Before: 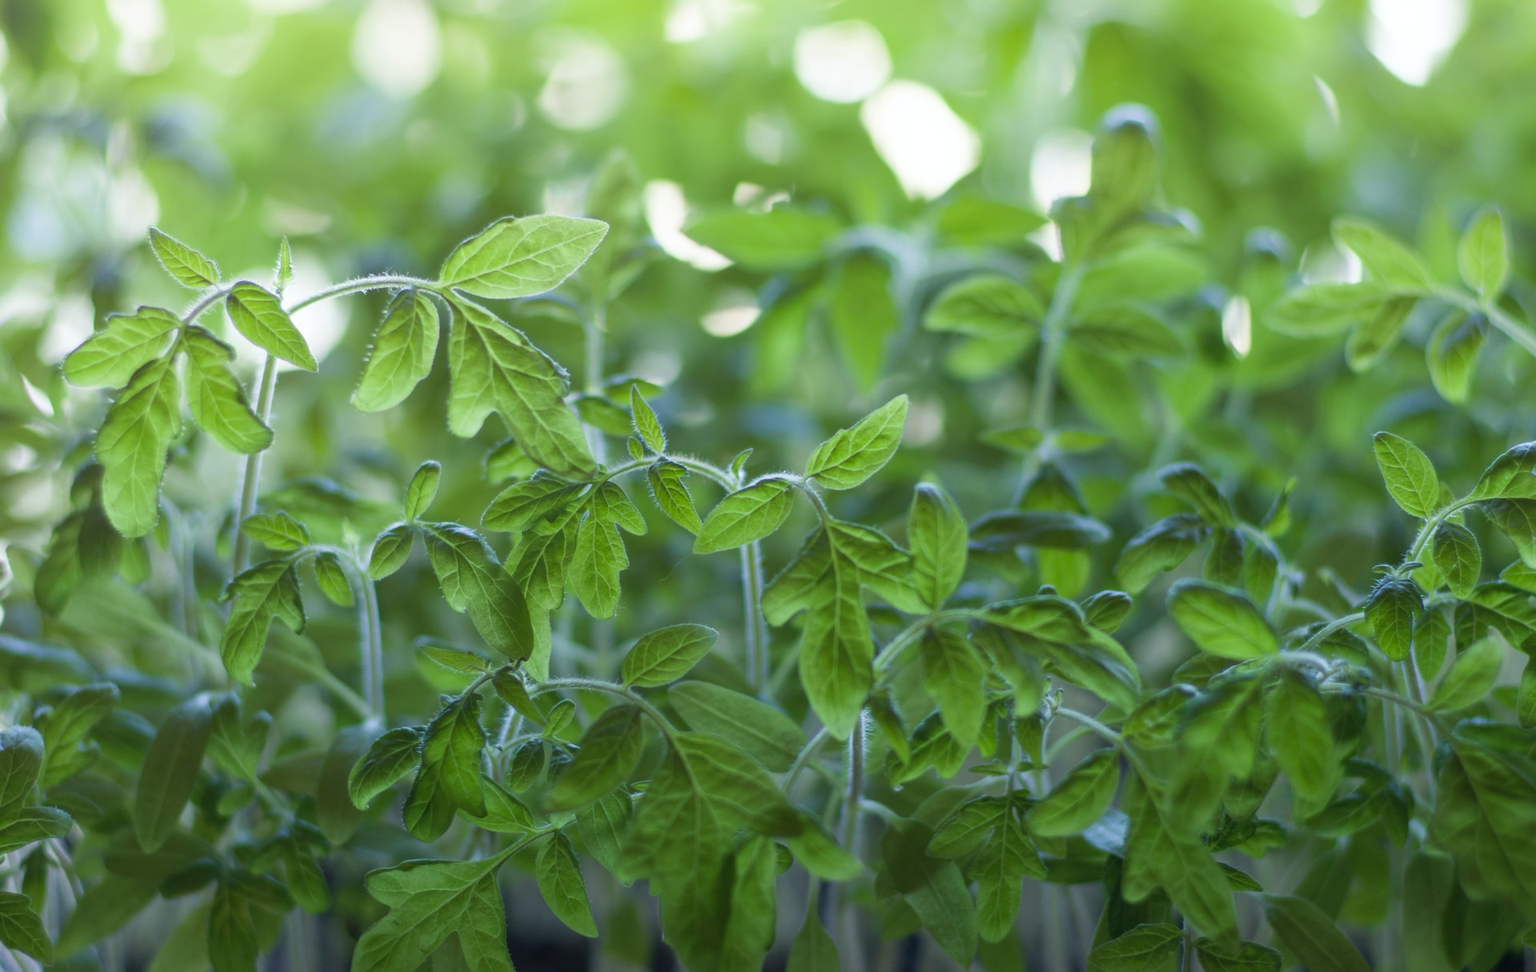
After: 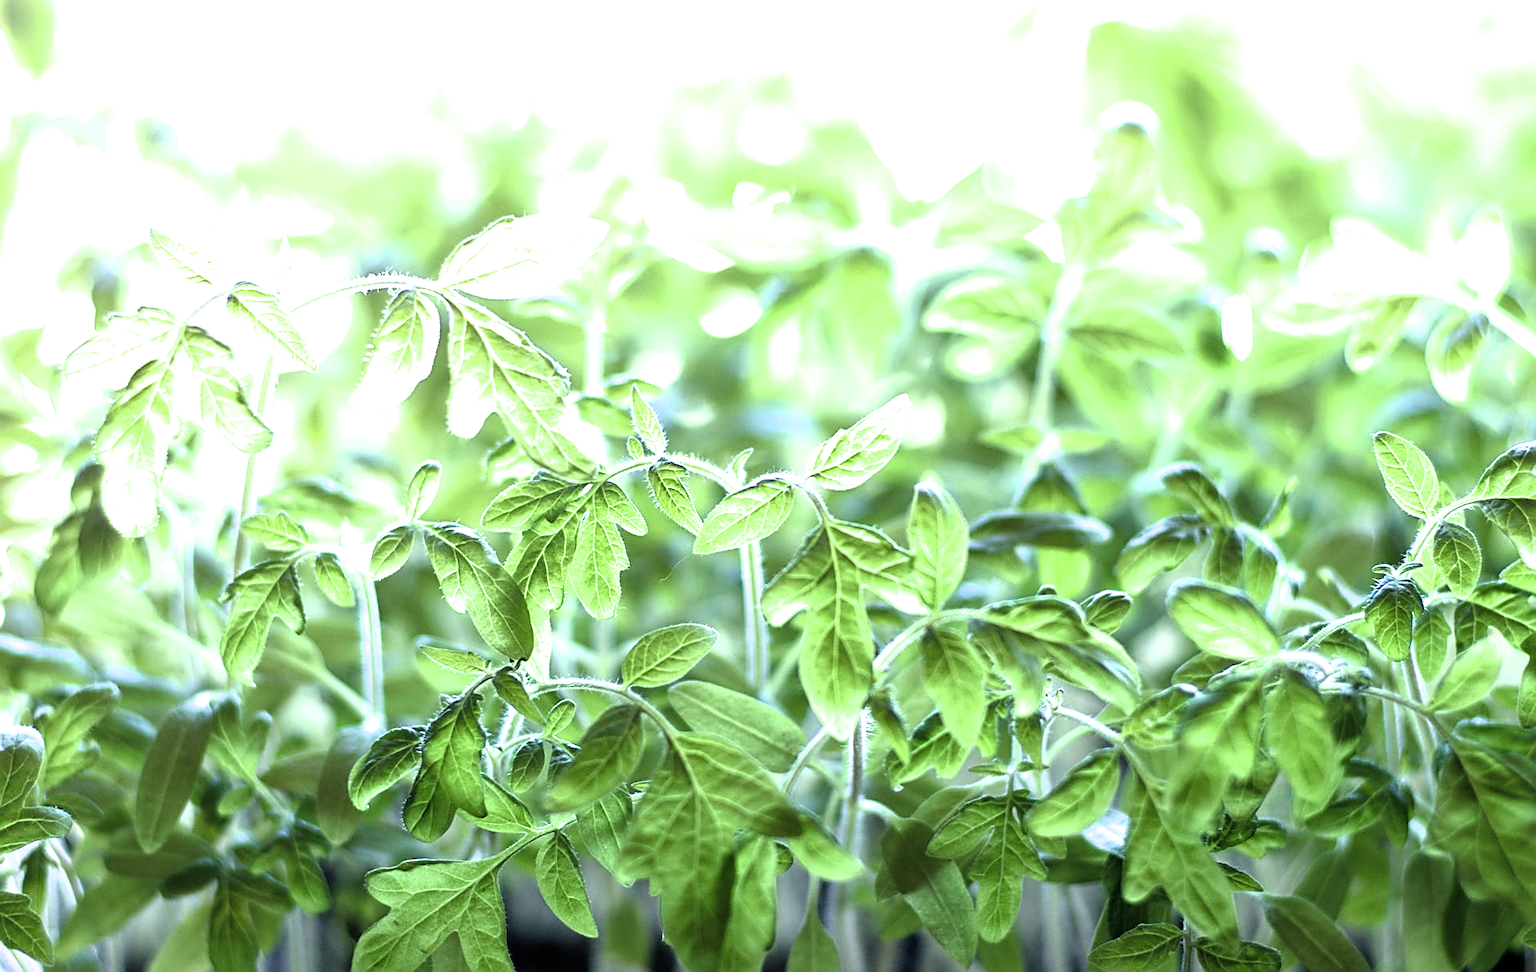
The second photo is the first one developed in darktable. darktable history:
exposure: exposure 1.246 EV, compensate highlight preservation false
sharpen: amount 0.745
filmic rgb: black relative exposure -8.2 EV, white relative exposure 2.23 EV, hardness 7.11, latitude 85%, contrast 1.688, highlights saturation mix -3.03%, shadows ↔ highlights balance -1.99%
